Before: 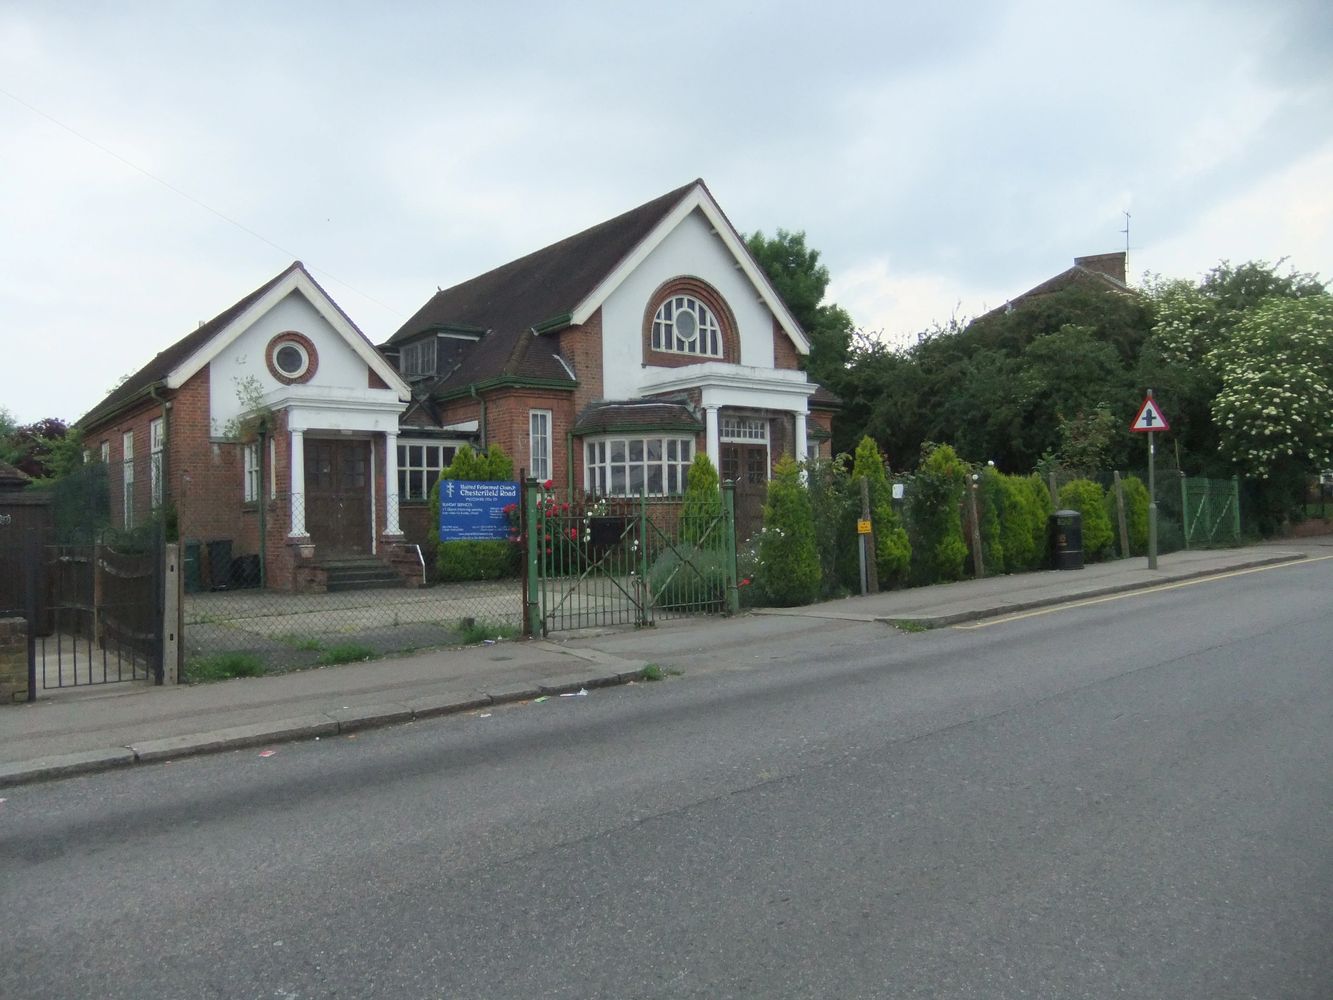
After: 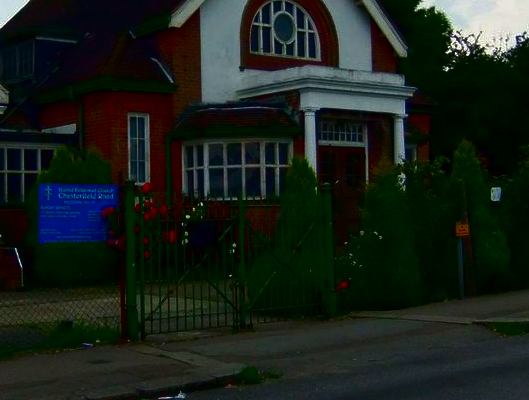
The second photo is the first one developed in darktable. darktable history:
crop: left 30.204%, top 29.711%, right 30.079%, bottom 30.232%
contrast brightness saturation: brightness -0.98, saturation 0.987
